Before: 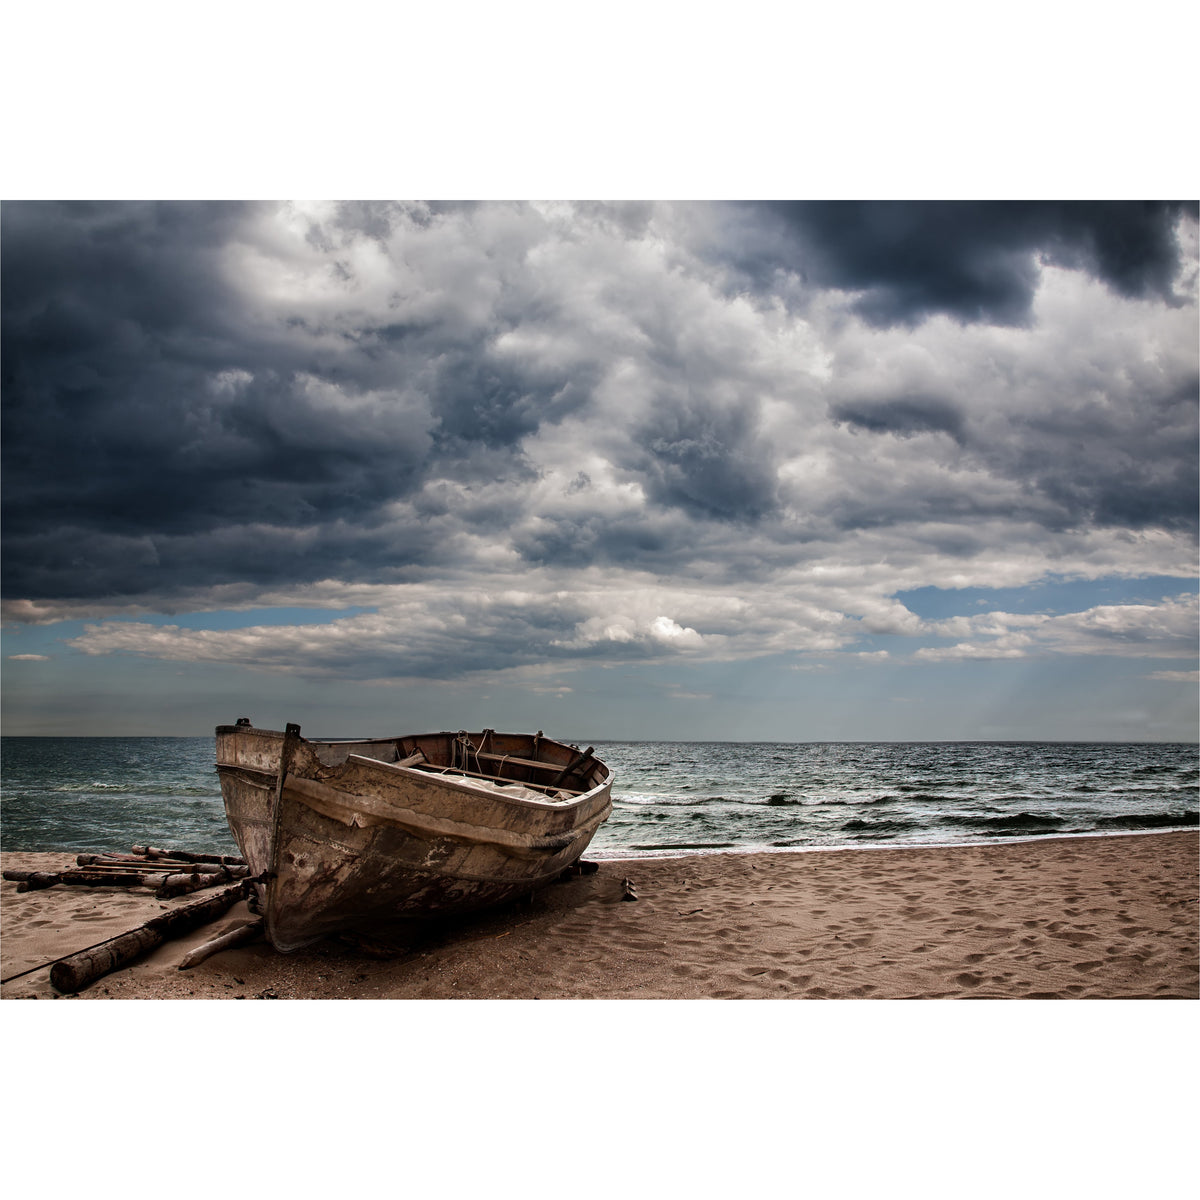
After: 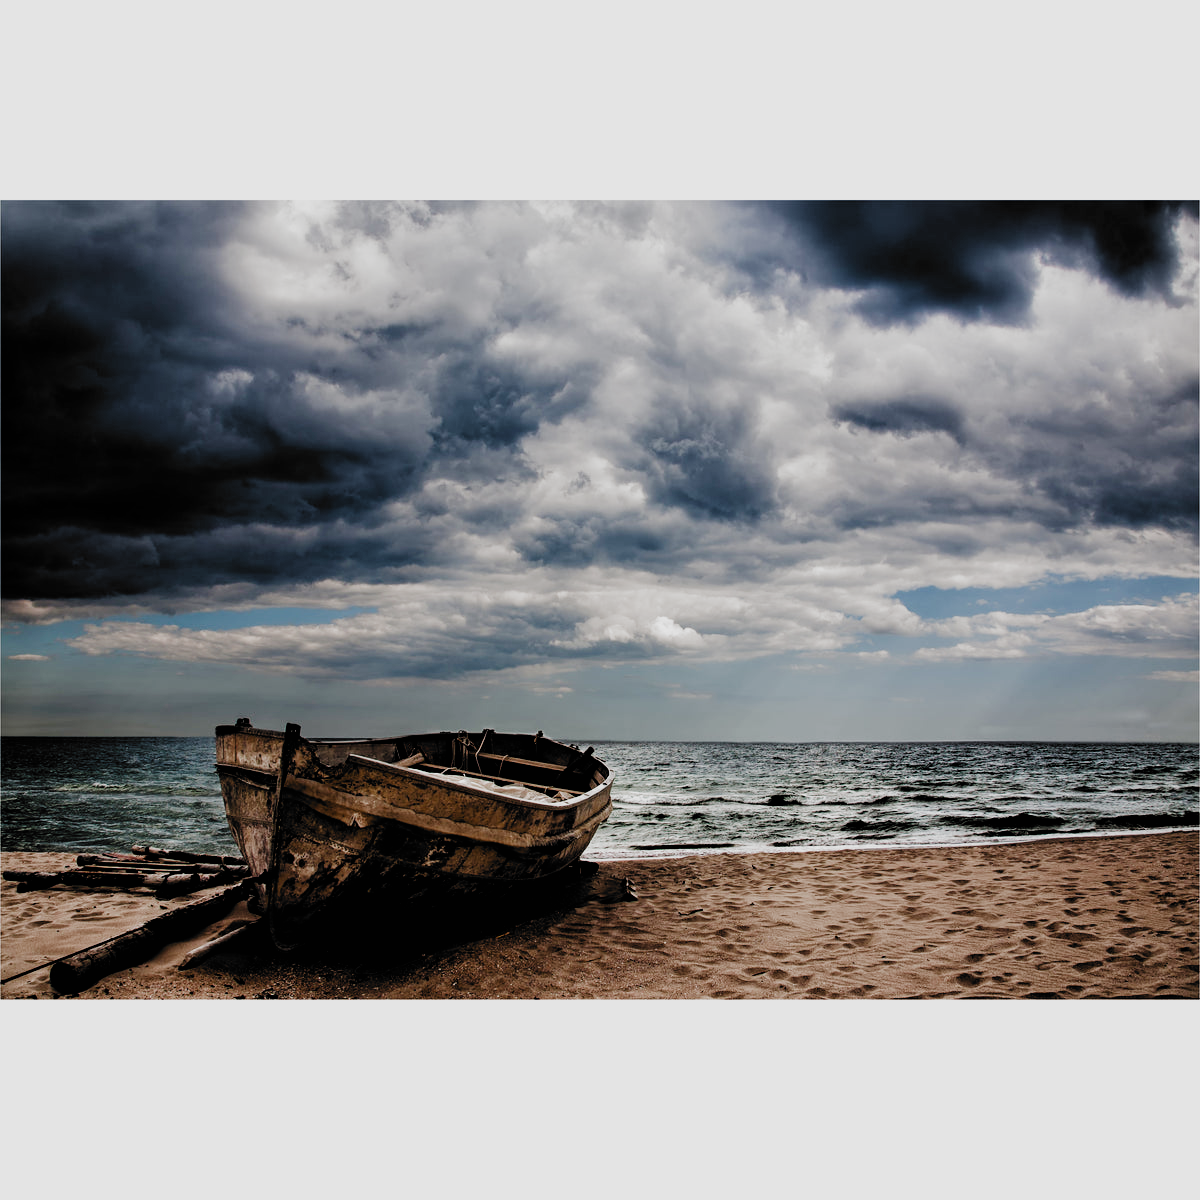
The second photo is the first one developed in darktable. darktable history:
filmic rgb: black relative exposure -5.05 EV, white relative exposure 3.98 EV, threshold 3.03 EV, hardness 2.88, contrast 1.3, highlights saturation mix -28.93%, add noise in highlights 0.002, preserve chrominance no, color science v3 (2019), use custom middle-gray values true, contrast in highlights soft, enable highlight reconstruction true
